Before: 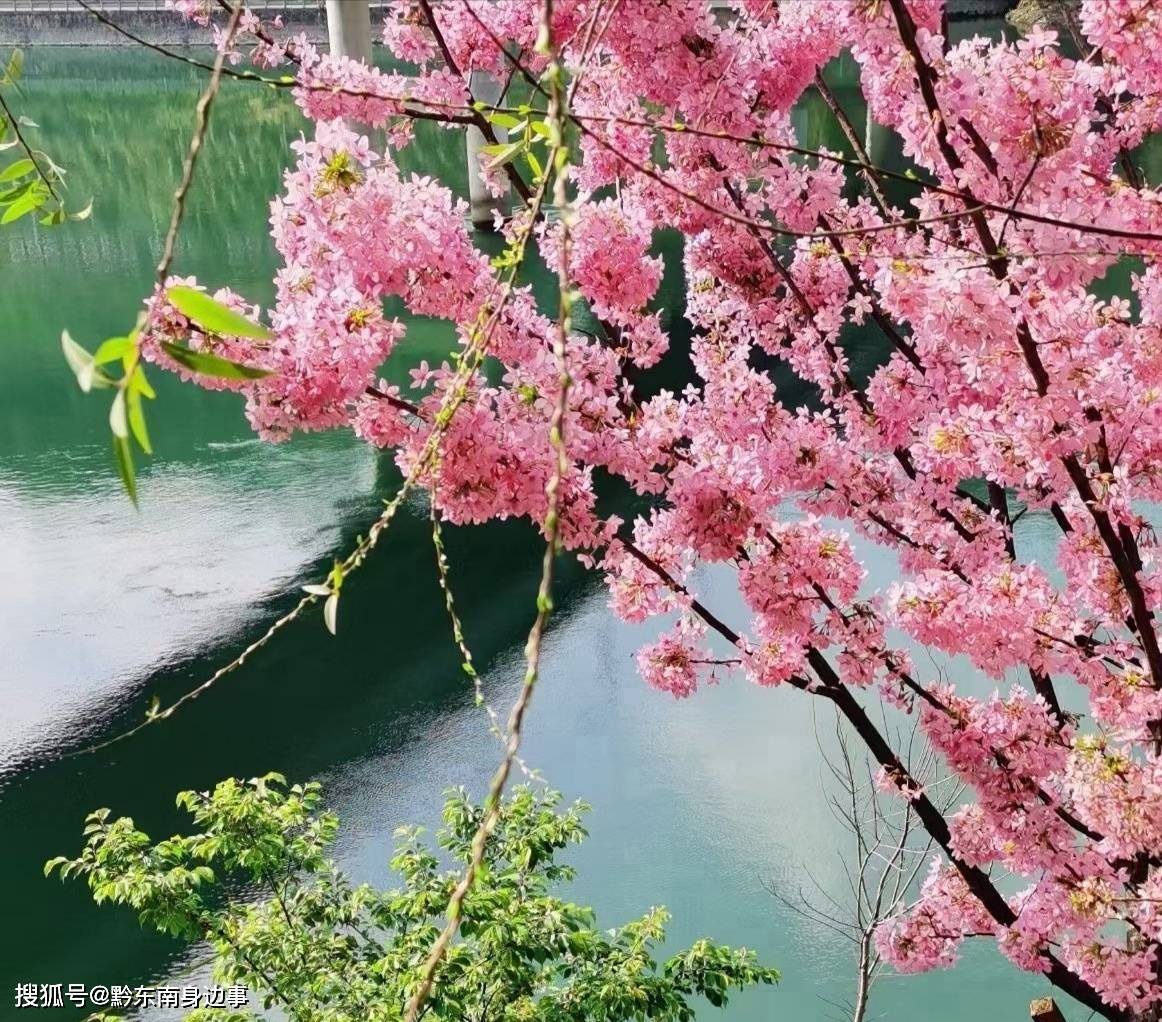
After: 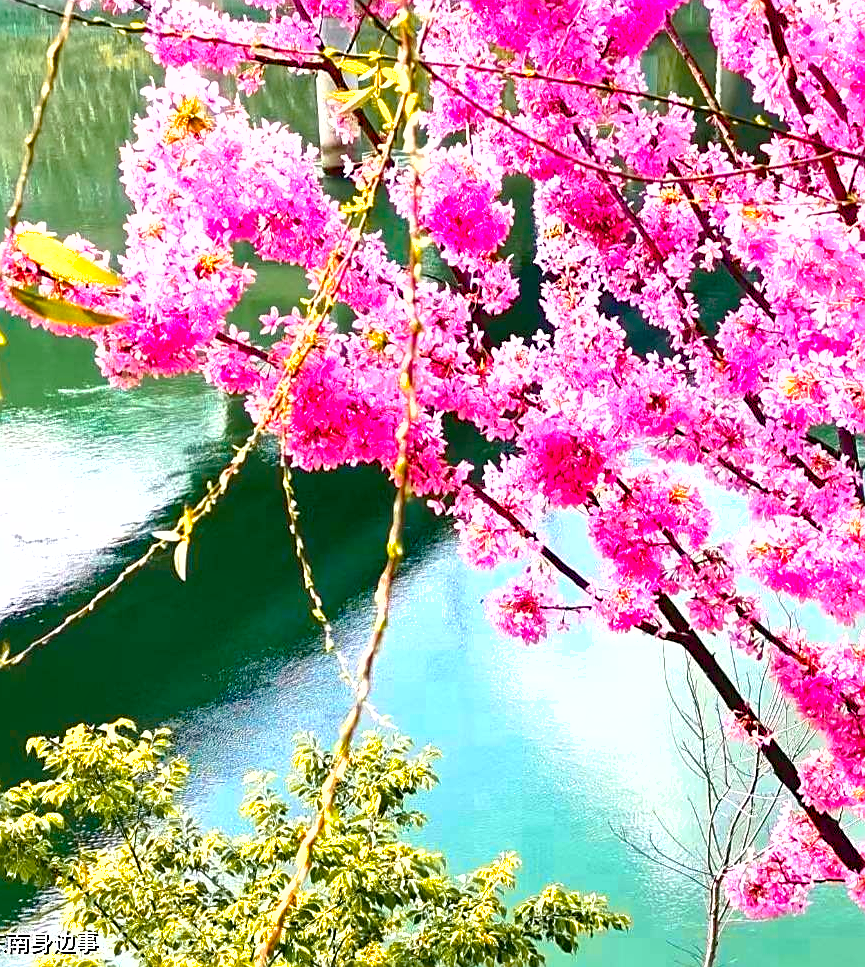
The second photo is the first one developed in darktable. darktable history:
crop and rotate: left 12.957%, top 5.289%, right 12.576%
sharpen: on, module defaults
exposure: exposure 1.001 EV, compensate highlight preservation false
contrast brightness saturation: contrast 0.177, saturation 0.308
color balance rgb: perceptual saturation grading › global saturation 27.406%, perceptual saturation grading › highlights -28.536%, perceptual saturation grading › mid-tones 15.587%, perceptual saturation grading › shadows 33.181%, global vibrance 20.417%
color zones: curves: ch1 [(0.263, 0.53) (0.376, 0.287) (0.487, 0.512) (0.748, 0.547) (1, 0.513)]; ch2 [(0.262, 0.45) (0.751, 0.477)]
shadows and highlights: on, module defaults
